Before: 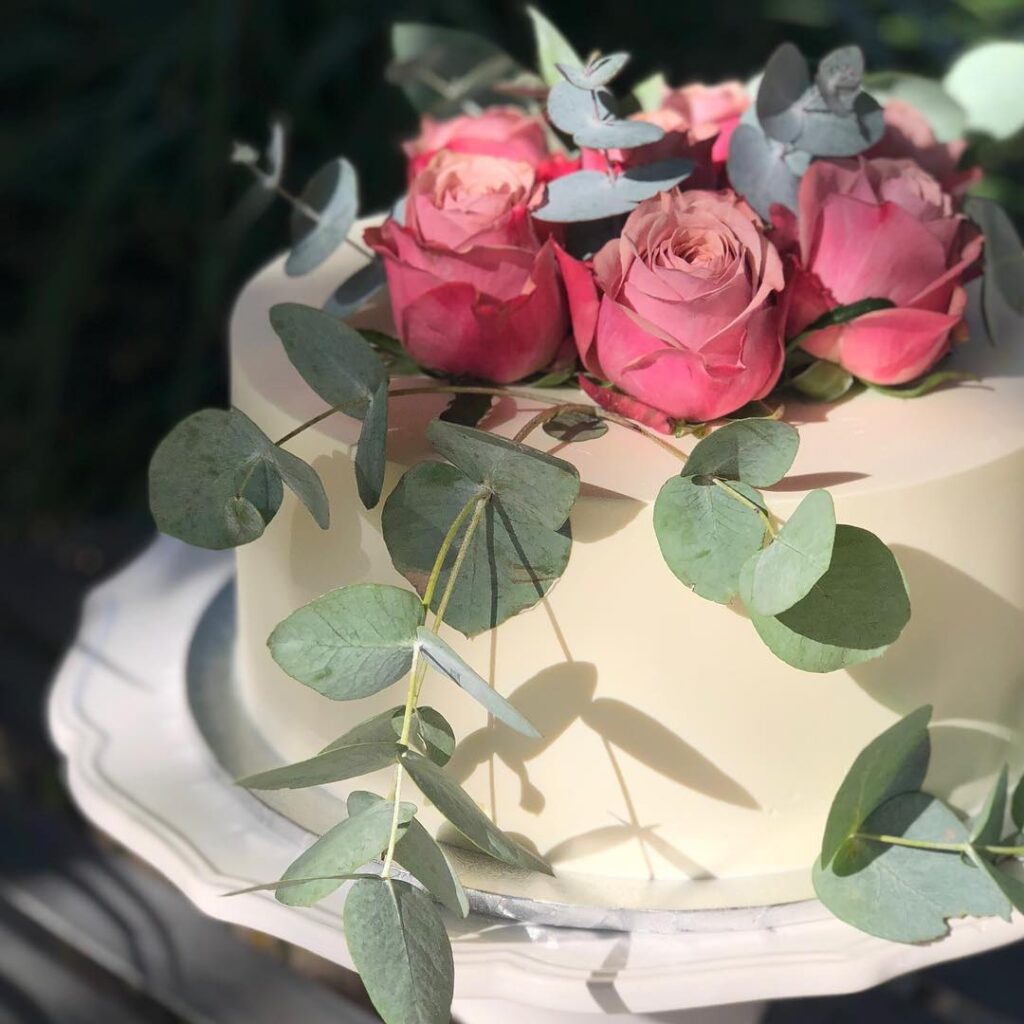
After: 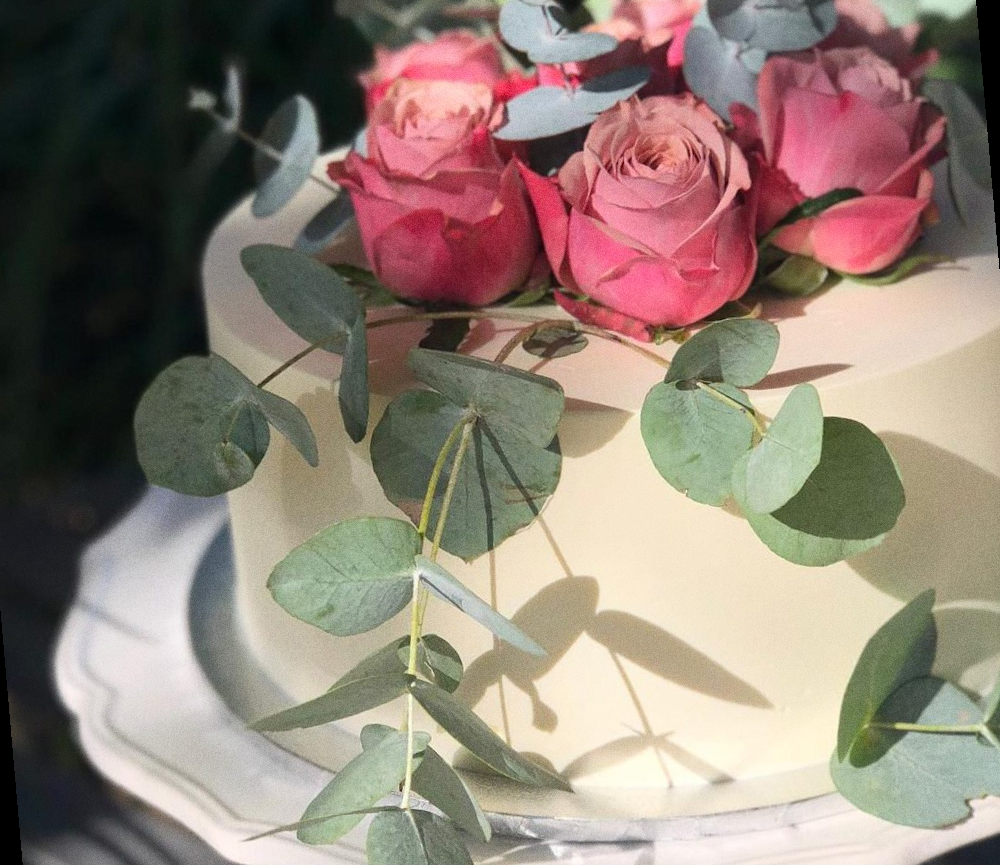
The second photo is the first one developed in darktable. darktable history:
rotate and perspective: rotation -5°, crop left 0.05, crop right 0.952, crop top 0.11, crop bottom 0.89
grain: on, module defaults
